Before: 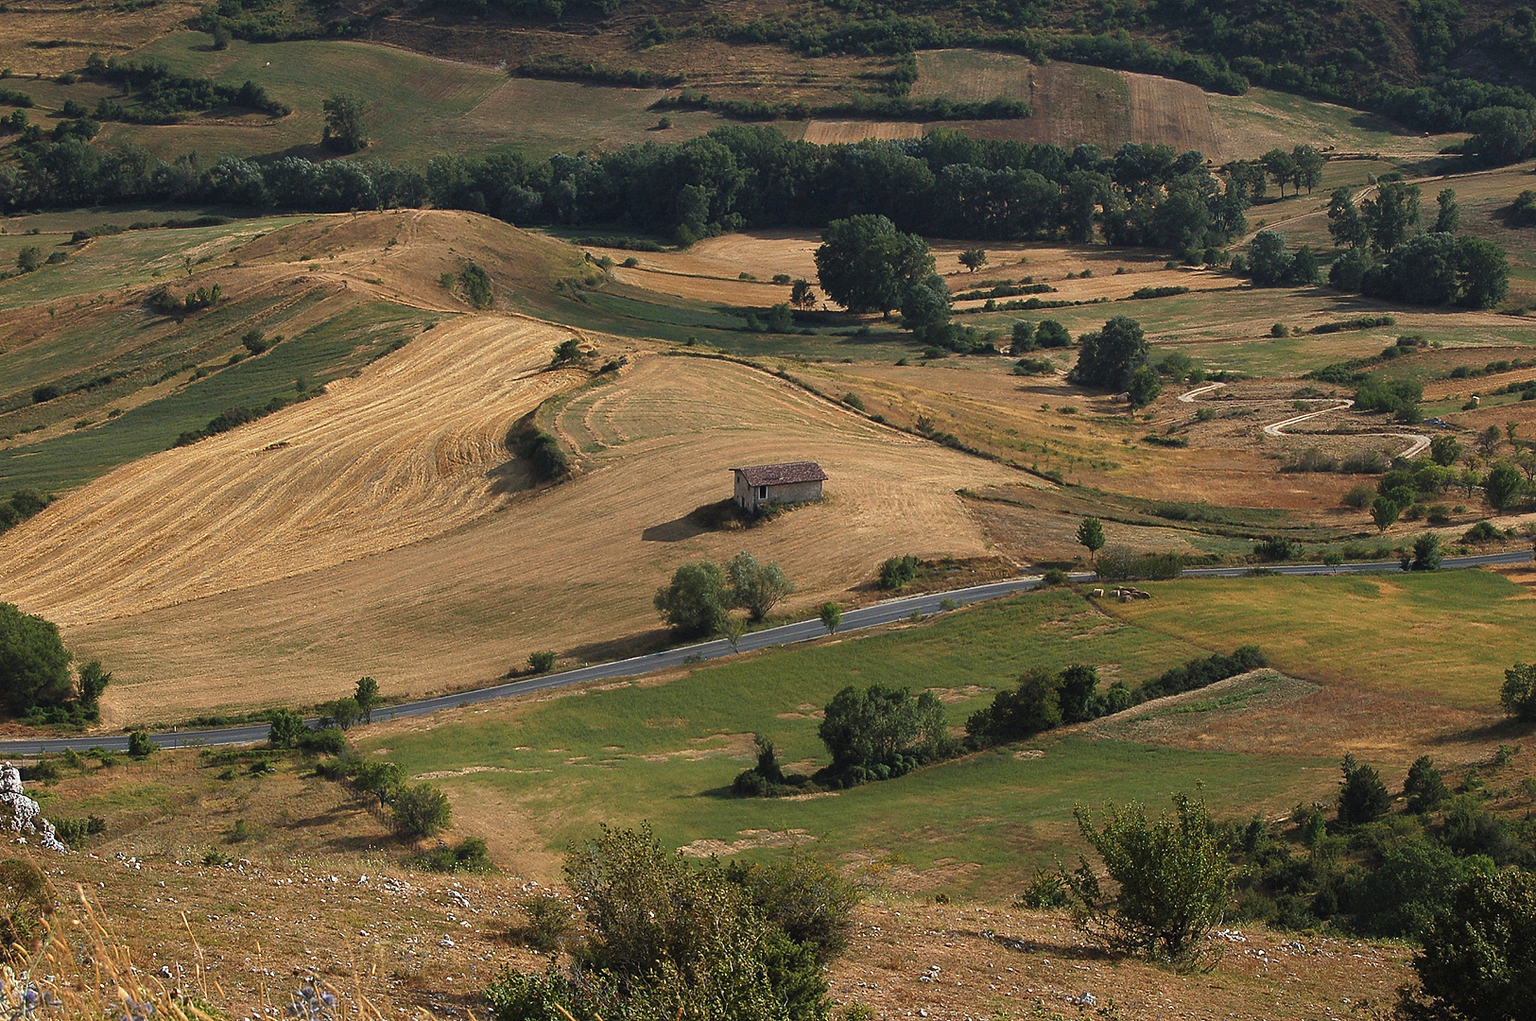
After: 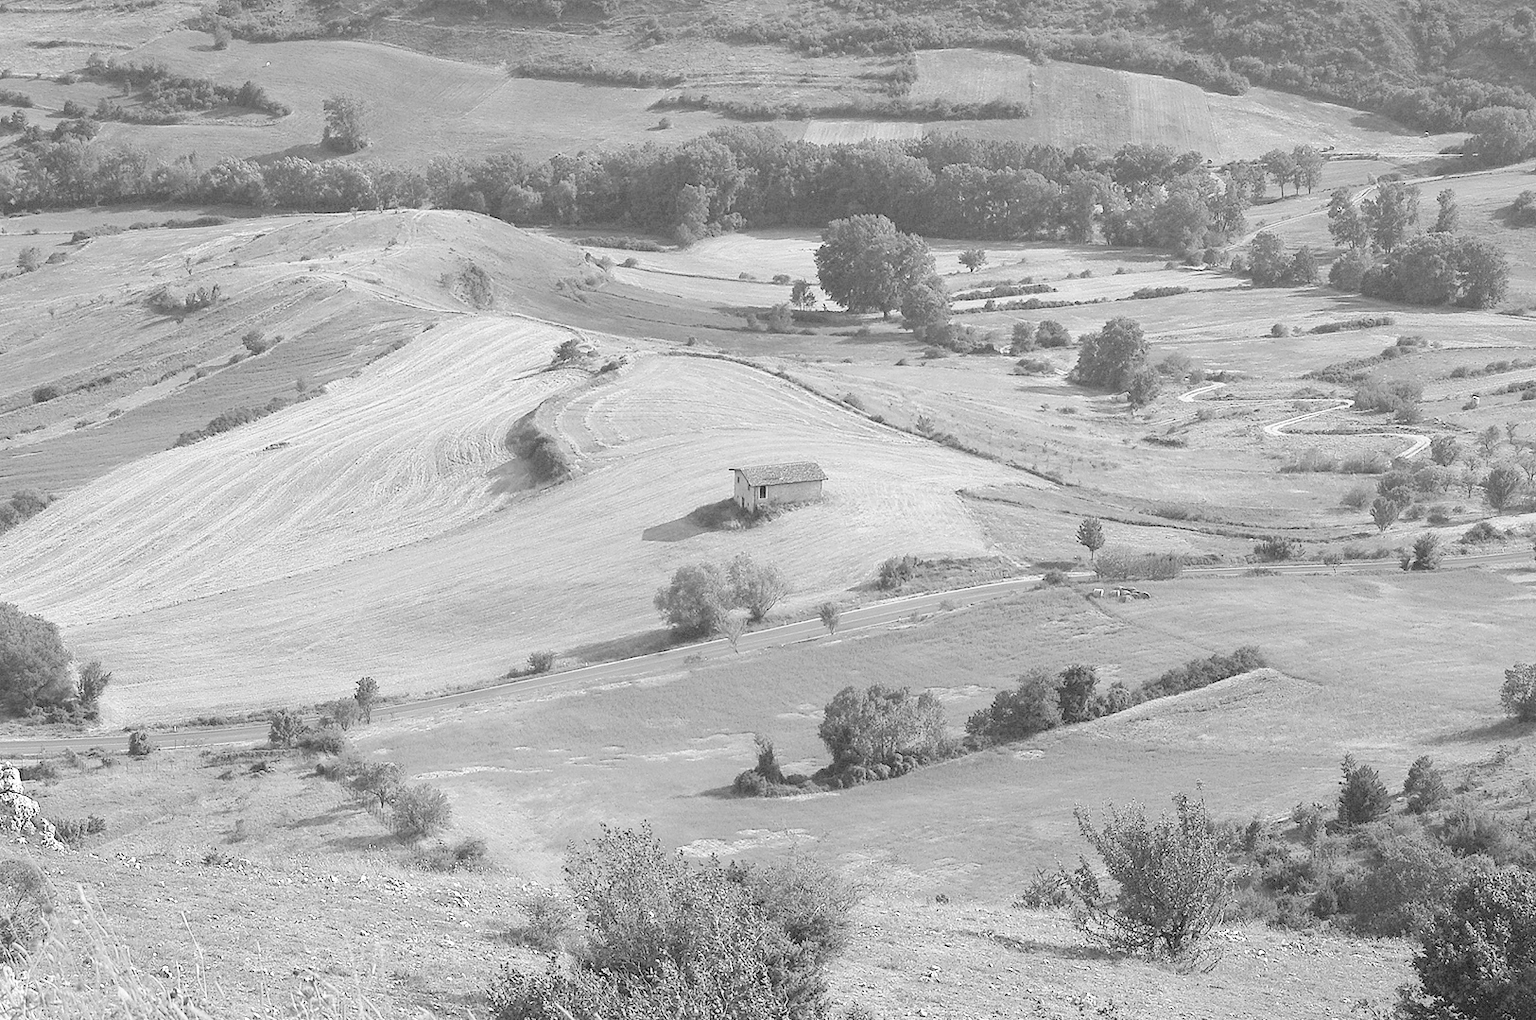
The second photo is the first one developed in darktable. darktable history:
tone curve: curves: ch0 [(0, 0) (0.003, 0) (0.011, 0.002) (0.025, 0.004) (0.044, 0.007) (0.069, 0.015) (0.1, 0.025) (0.136, 0.04) (0.177, 0.09) (0.224, 0.152) (0.277, 0.239) (0.335, 0.335) (0.399, 0.43) (0.468, 0.524) (0.543, 0.621) (0.623, 0.712) (0.709, 0.789) (0.801, 0.871) (0.898, 0.951) (1, 1)], preserve colors none
color look up table: target L [92.43, 75.5, 58.78, 63.66, 80.43, 77.55, 61.18, 53.67, 62.88, 54.28, 31.34, 17.13, 200.64, 100.33, 80.83, 77.55, 57.05, 59.81, 57.05, 49.44, 52.16, 56.4, 53.98, 51.85, 42, 37.3, 34.5, 27.02, 23.57, 89.87, 77.14, 73.56, 68.78, 59.13, 58.09, 66.24, 53.67, 56.1, 49.44, 44.67, 18.73, 25.83, 81.64, 87.74, 78.38, 69.19, 54.89, 47.05, 11.06], target a [-0.004, 0 ×6, 0.003, 0, 0, 0.004, 0.001, 0, 0.001, 0 ×5, 0.001, 0, 0.001, 0, 0, 0.001 ×5, -0.004, 0 ×6, 0.001 ×6, 0 ×4, 0.001, 0.001, 0.001], target b [0.034, 0.003, 0, 0.005, 0.004, 0.005, 0, -0.009, 0, -0.002, -0.01, -0.003, 0, -0.002, 0.004, 0.005, 0, 0, 0, -0.002 ×5, -0.003, -0.003, -0.004, -0.004, -0.004, 0.036, 0.005, 0.003, 0.004, 0, 0, 0.005, -0.002, -0.002, -0.002, -0.003, -0.003, -0.004, 0.004, 0.003, 0.005, 0.004, -0.002, -0.003, -0.002], num patches 49
